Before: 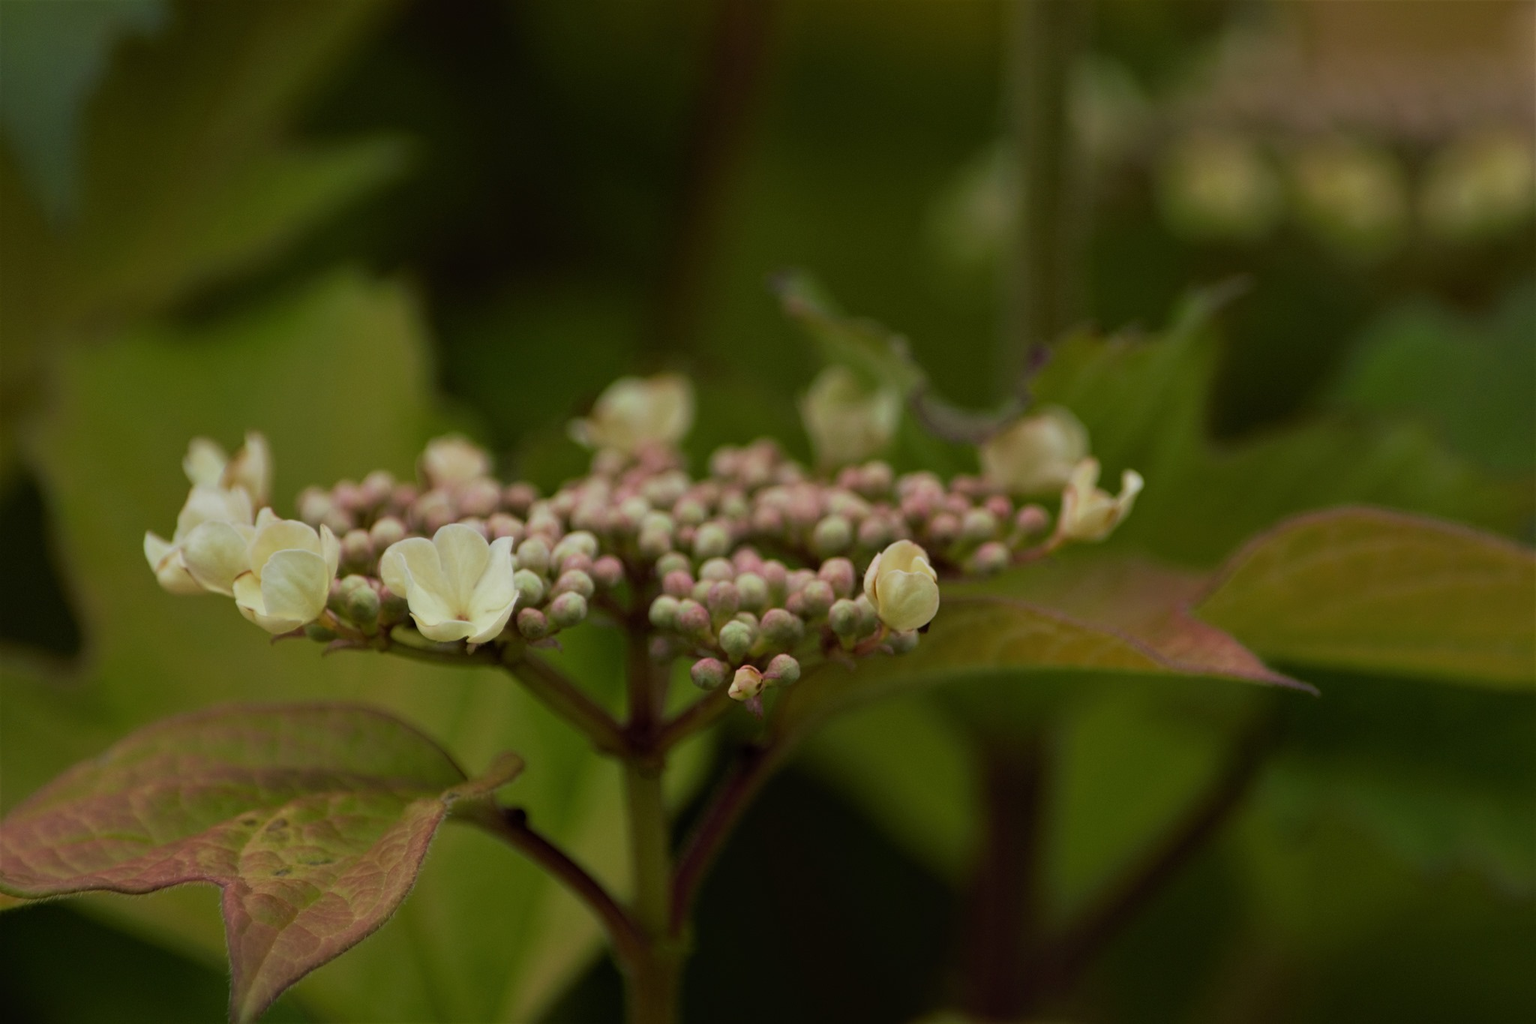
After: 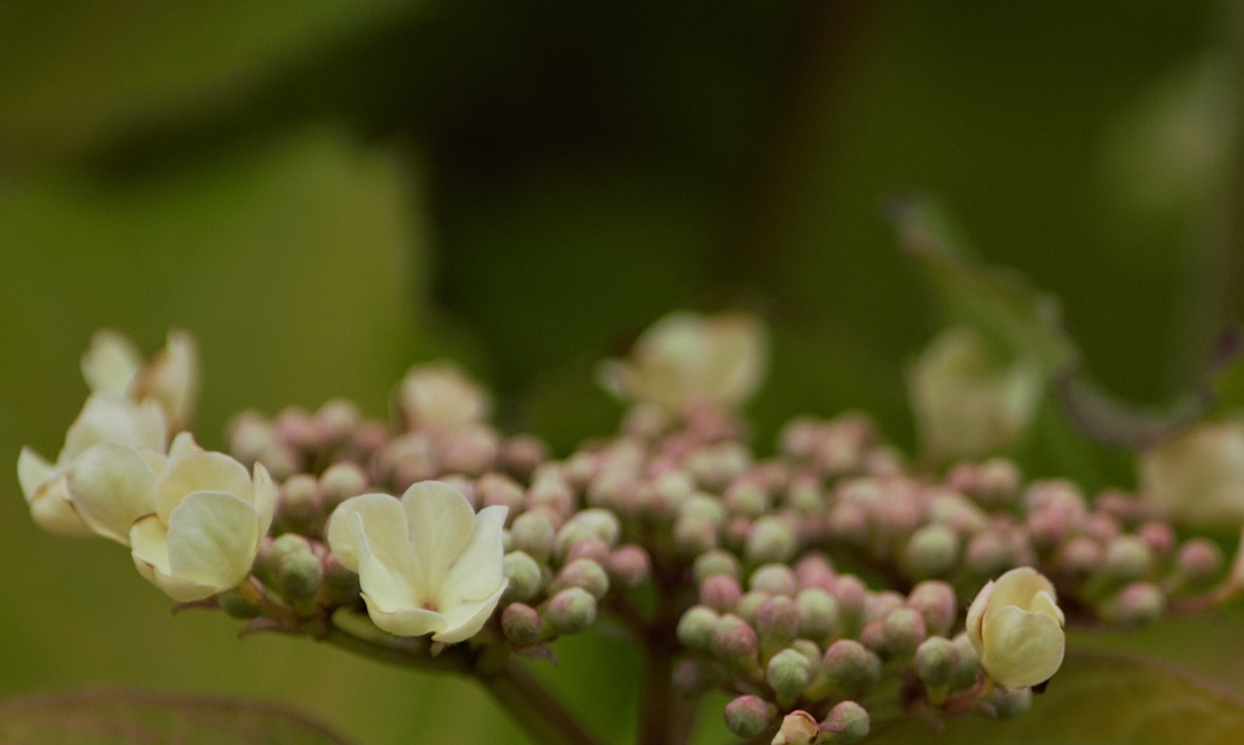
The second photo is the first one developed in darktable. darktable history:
crop and rotate: angle -6.21°, left 2.039%, top 6.789%, right 27.675%, bottom 30.041%
